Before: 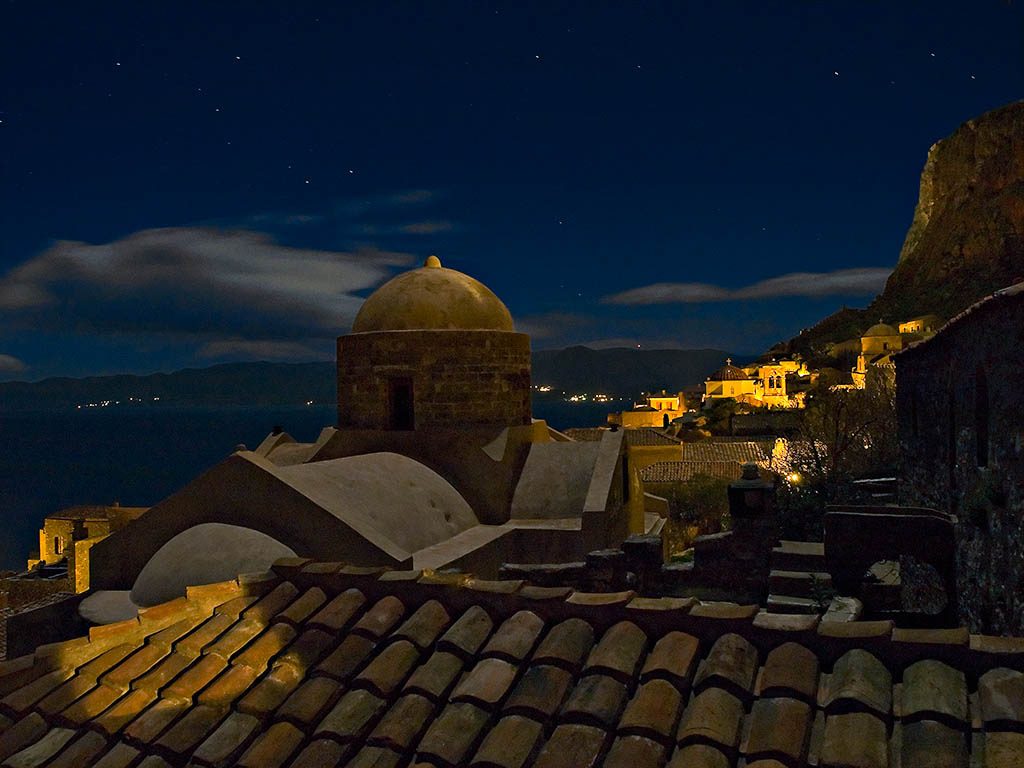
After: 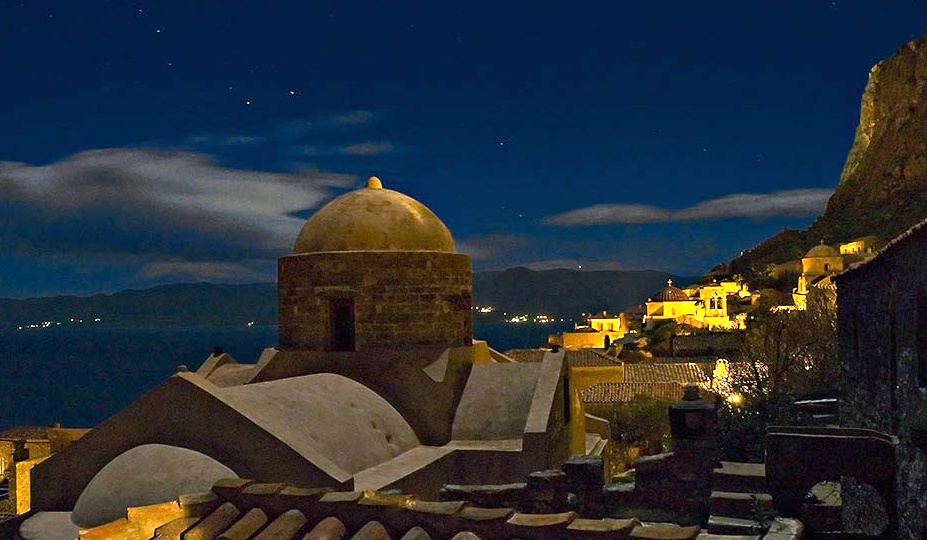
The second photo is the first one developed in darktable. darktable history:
crop: left 5.828%, top 10.379%, right 3.594%, bottom 19.259%
exposure: black level correction 0, exposure 1.001 EV, compensate highlight preservation false
